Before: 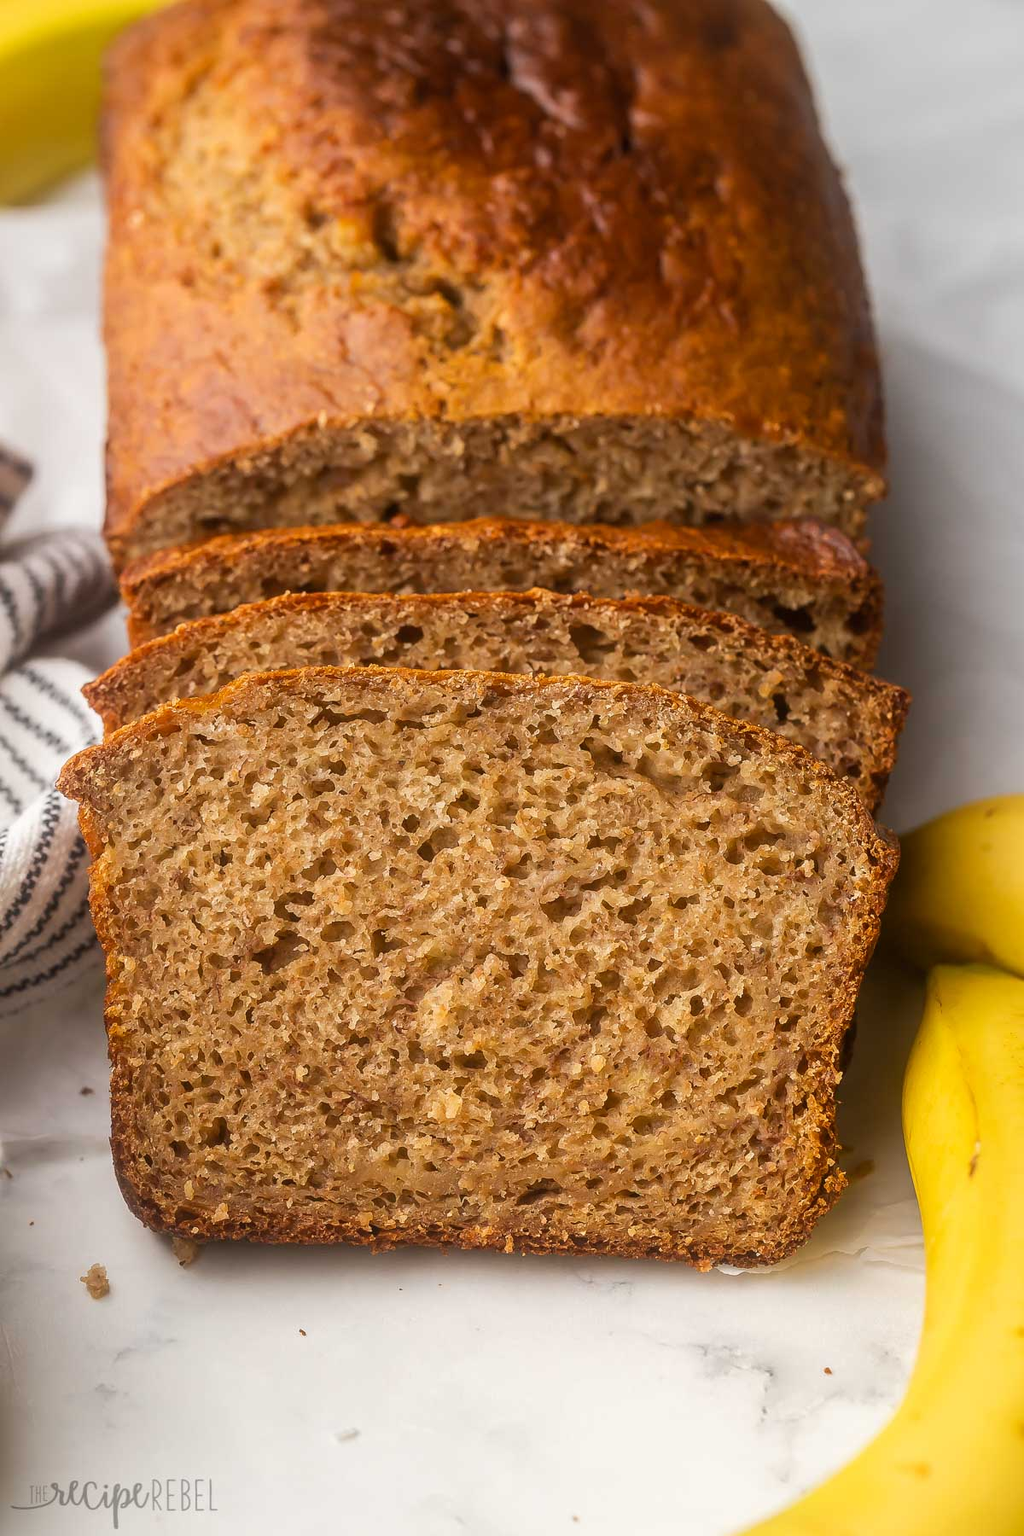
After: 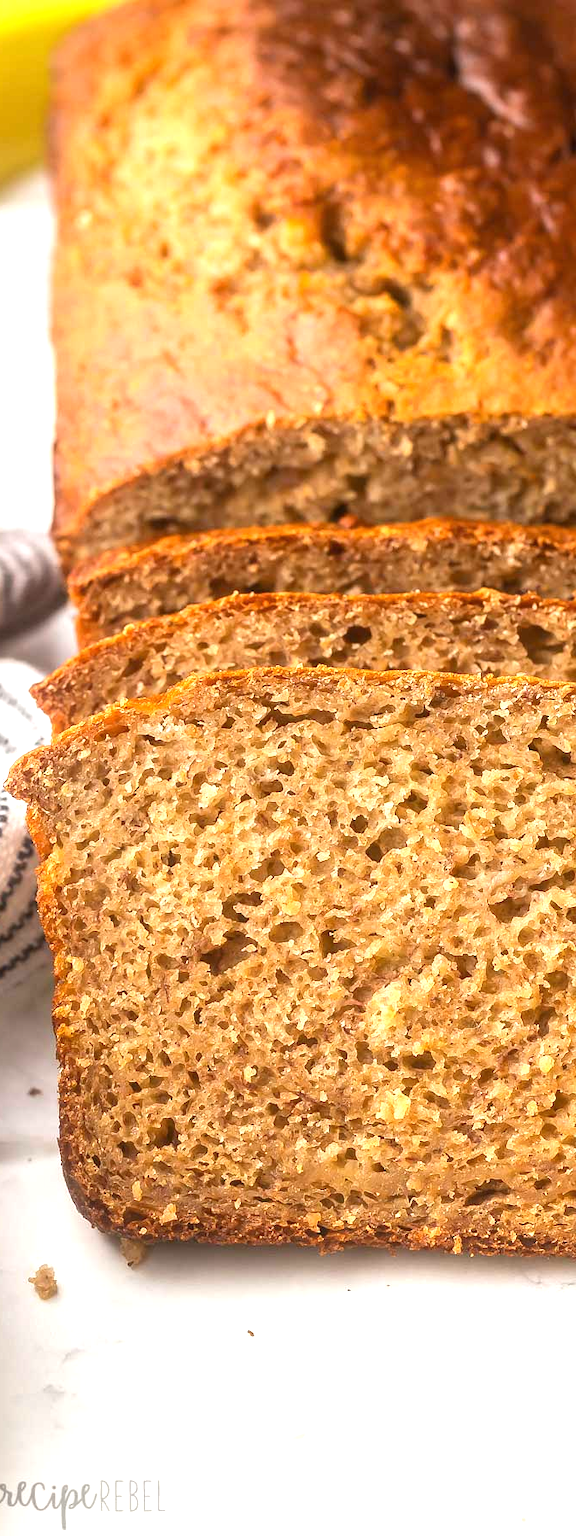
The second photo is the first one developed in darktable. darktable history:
crop: left 5.114%, right 38.589%
tone equalizer: -8 EV -0.55 EV
exposure: black level correction 0, exposure 0.9 EV, compensate highlight preservation false
